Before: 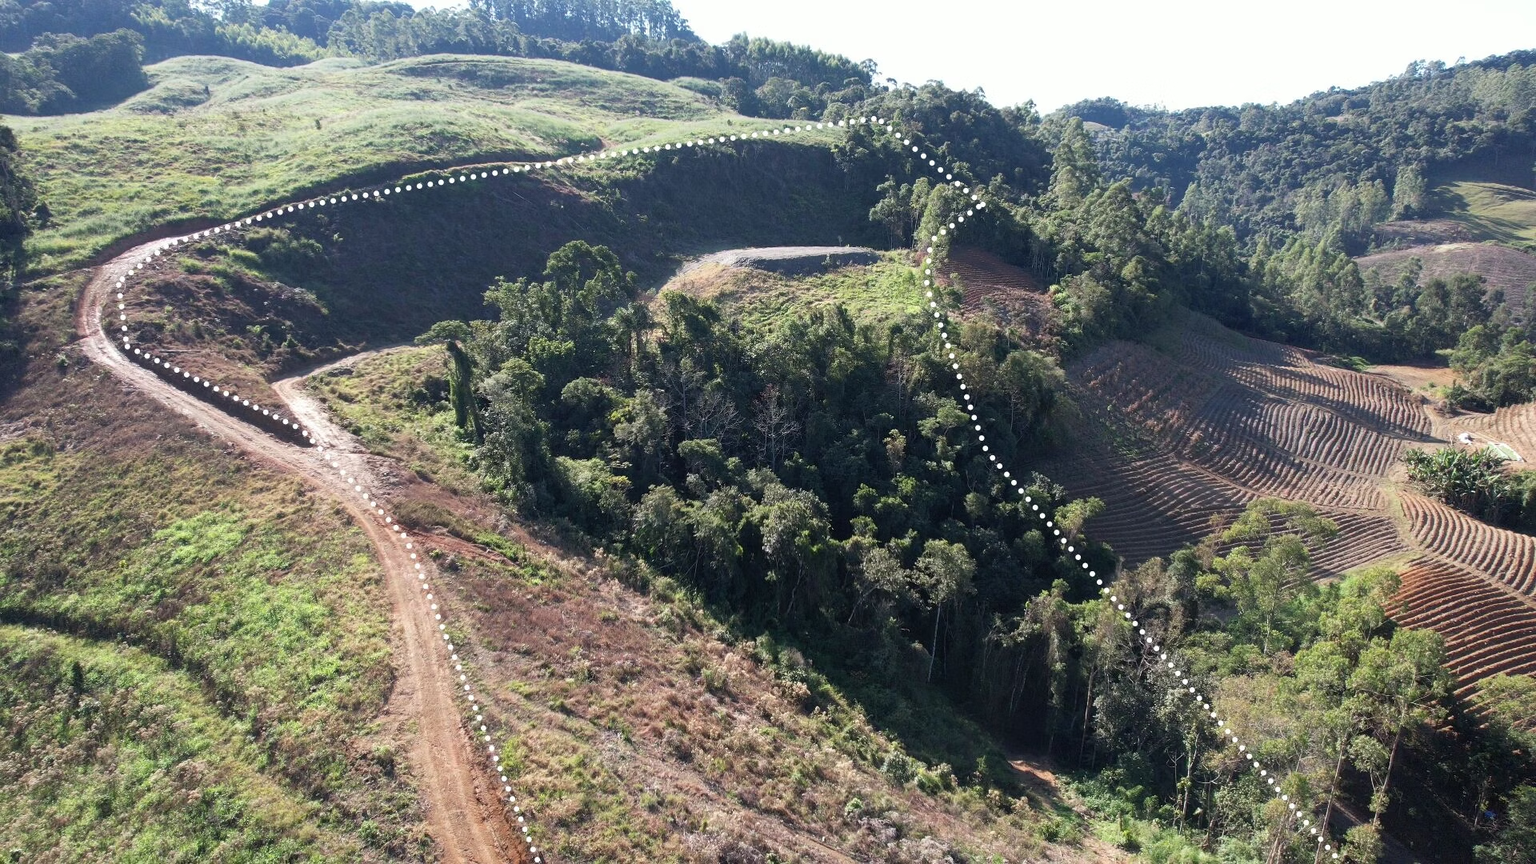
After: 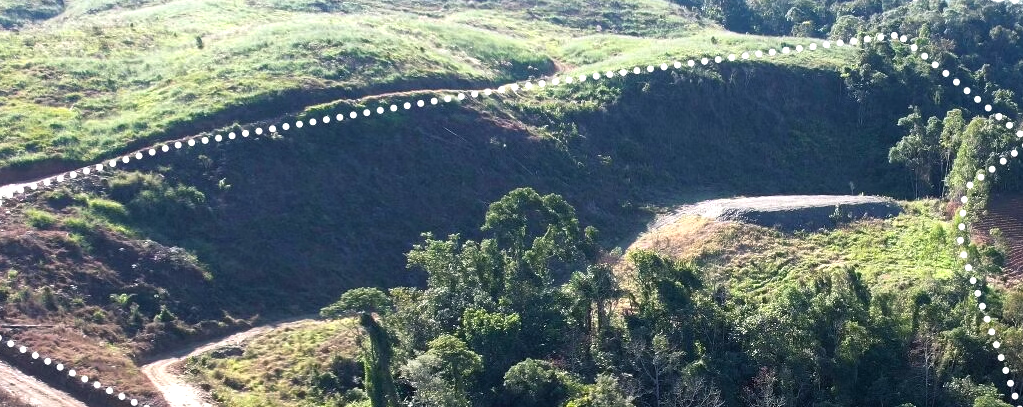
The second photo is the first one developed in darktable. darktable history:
crop: left 10.361%, top 10.506%, right 36.355%, bottom 51.79%
color balance rgb: shadows lift › chroma 3.046%, shadows lift › hue 242.17°, perceptual saturation grading › global saturation 18.013%, perceptual brilliance grading › highlights 11.332%
